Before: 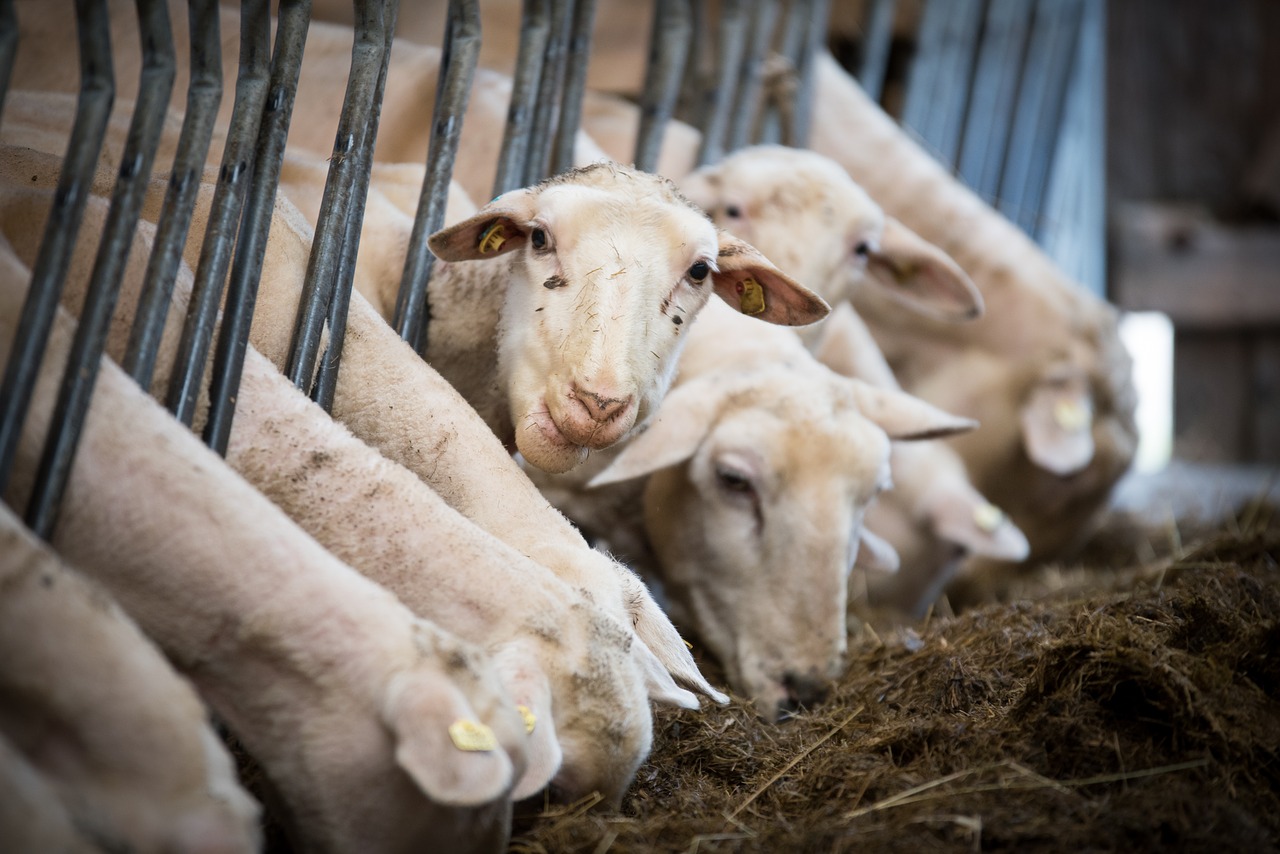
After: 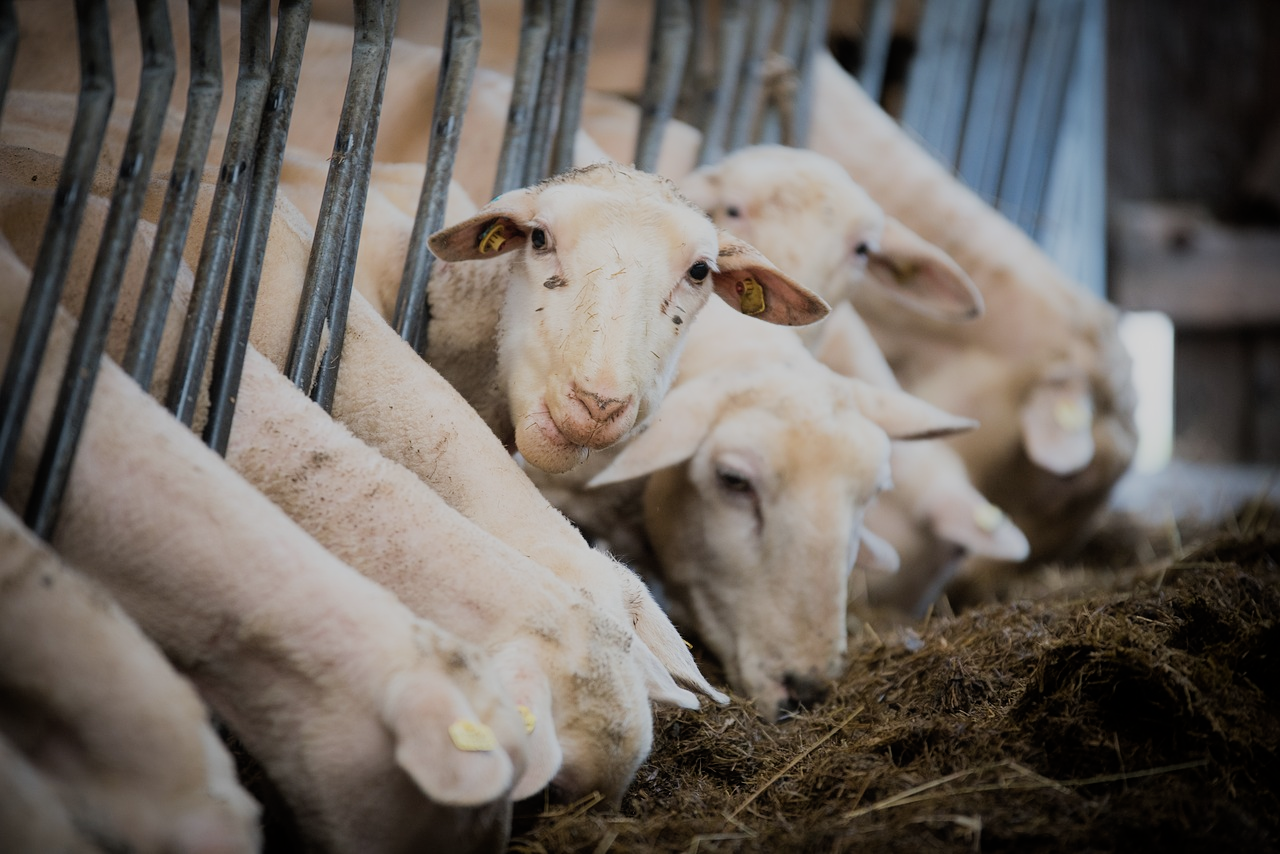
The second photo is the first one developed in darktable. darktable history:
filmic rgb: black relative exposure -7.65 EV, white relative exposure 4.56 EV, hardness 3.61, contrast 0.99
contrast equalizer: octaves 7, y [[0.5, 0.5, 0.544, 0.569, 0.5, 0.5], [0.5 ×6], [0.5 ×6], [0 ×6], [0 ×6]], mix -0.987
